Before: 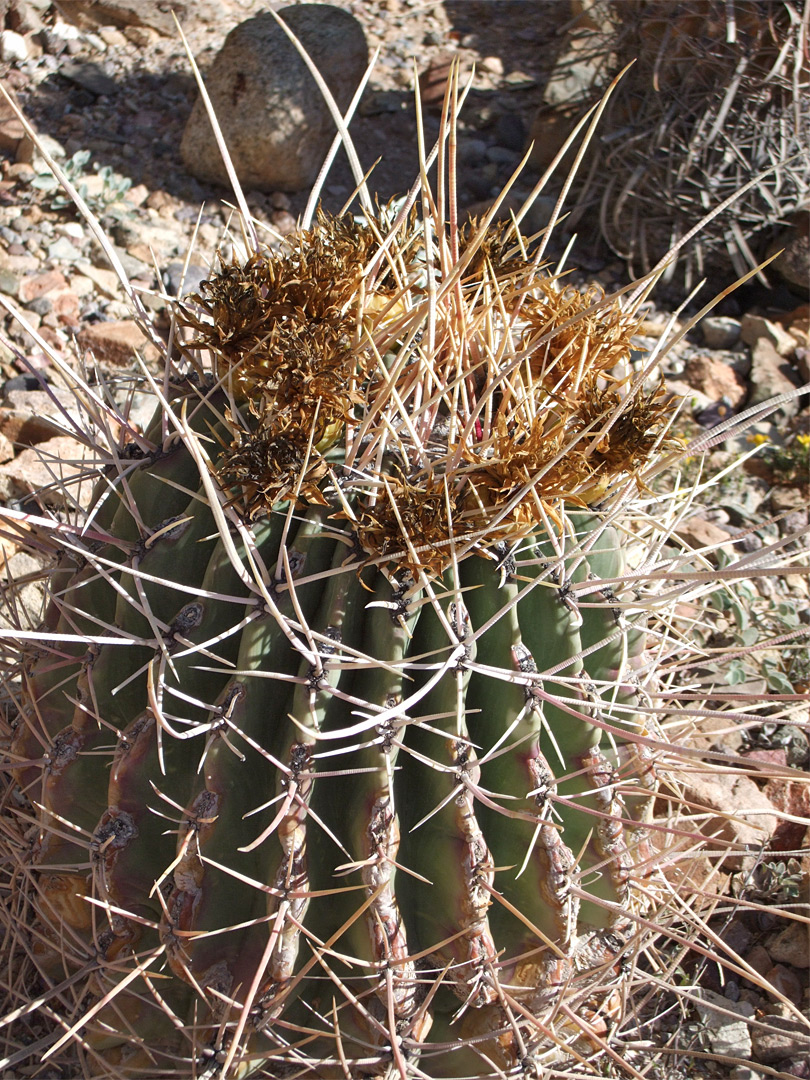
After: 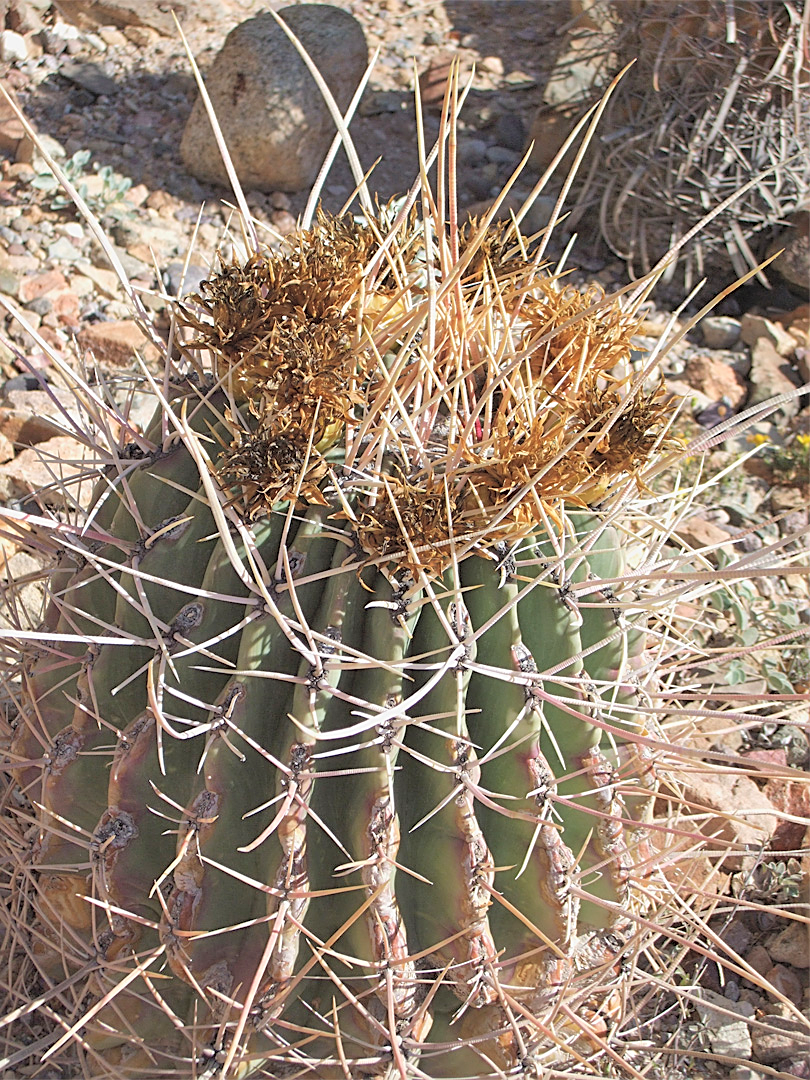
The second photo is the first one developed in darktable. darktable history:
sharpen: on, module defaults
shadows and highlights: shadows 25, white point adjustment -2.88, highlights -29.99
velvia: strength 9.62%
contrast brightness saturation: brightness 0.284
